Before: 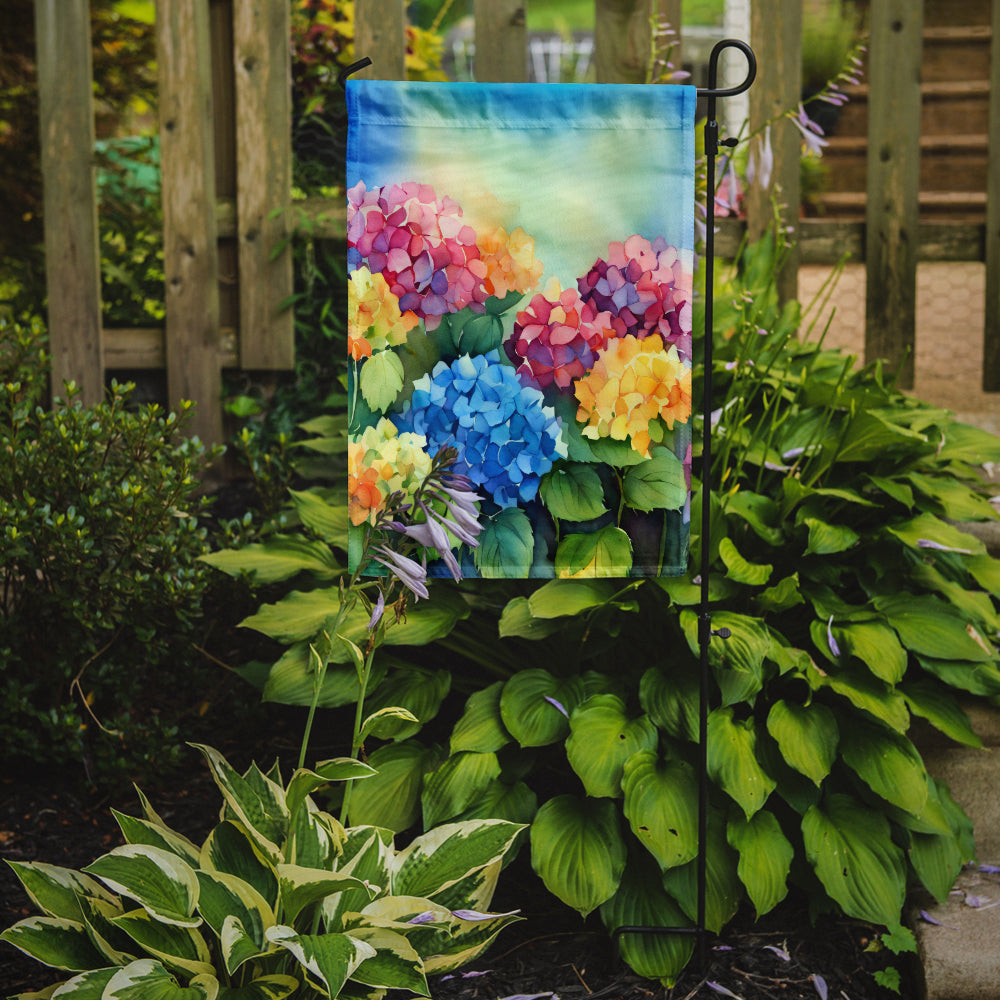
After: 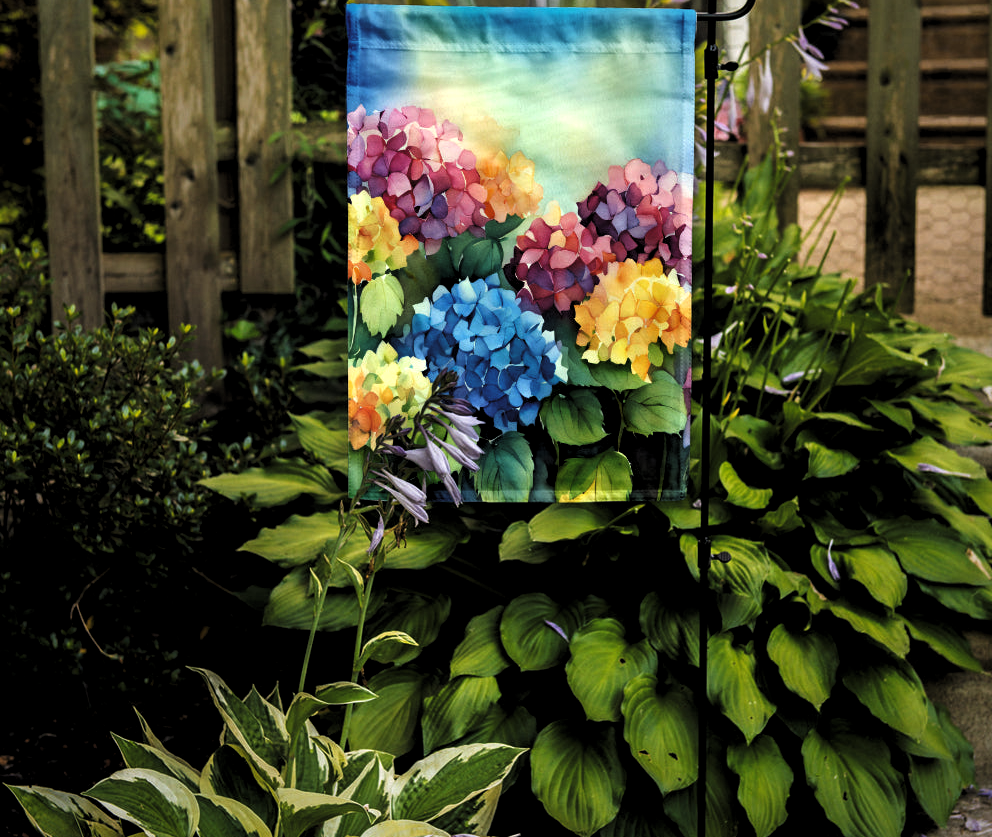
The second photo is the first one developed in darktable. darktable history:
levels: levels [0.129, 0.519, 0.867]
crop: top 7.625%, bottom 8.027%
